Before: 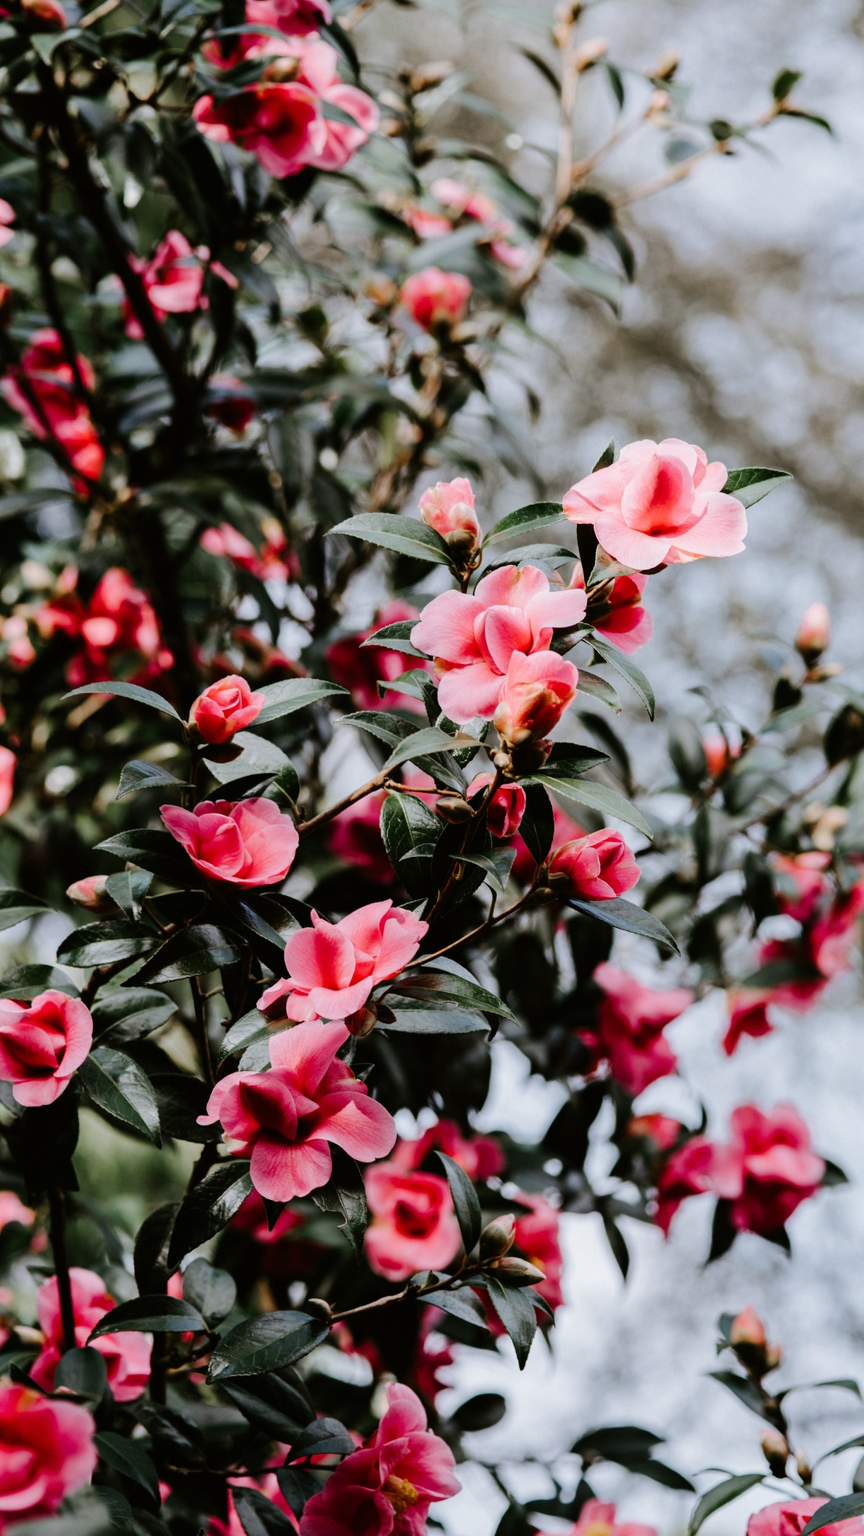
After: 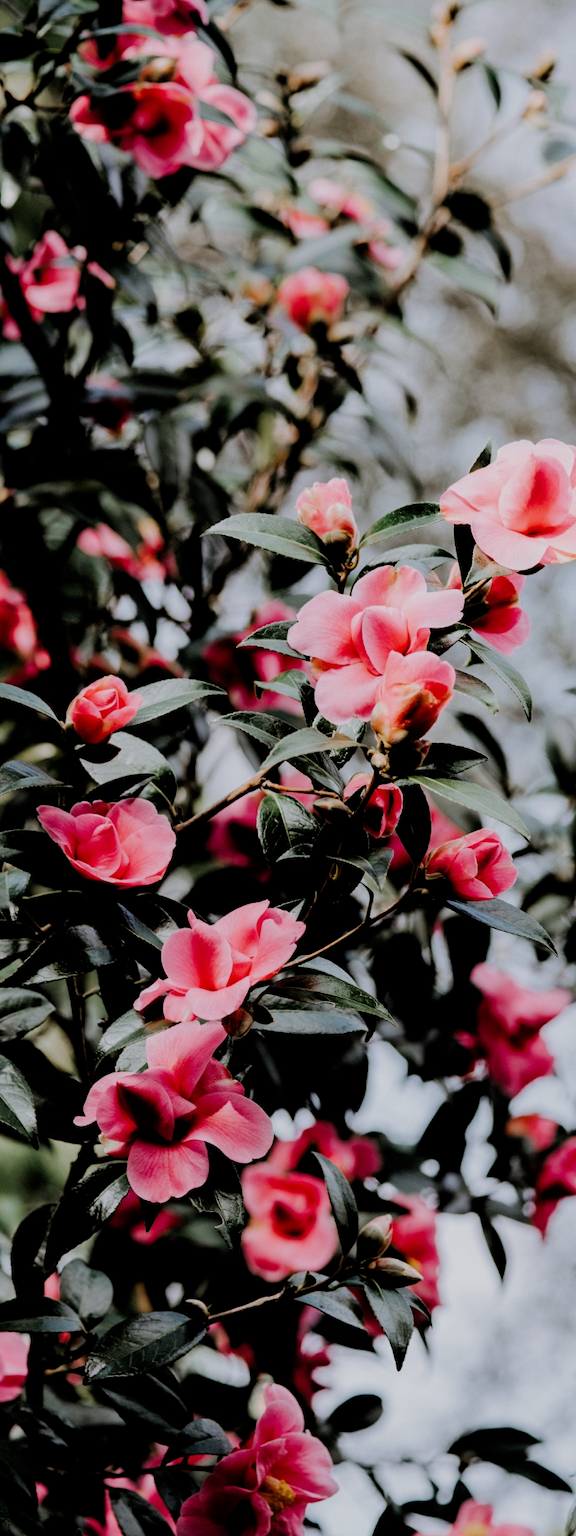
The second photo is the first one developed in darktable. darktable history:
crop and rotate: left 14.348%, right 18.948%
filmic rgb: black relative exposure -7.6 EV, white relative exposure 4.61 EV, target black luminance 0%, hardness 3.56, latitude 50.35%, contrast 1.036, highlights saturation mix 9.51%, shadows ↔ highlights balance -0.156%
